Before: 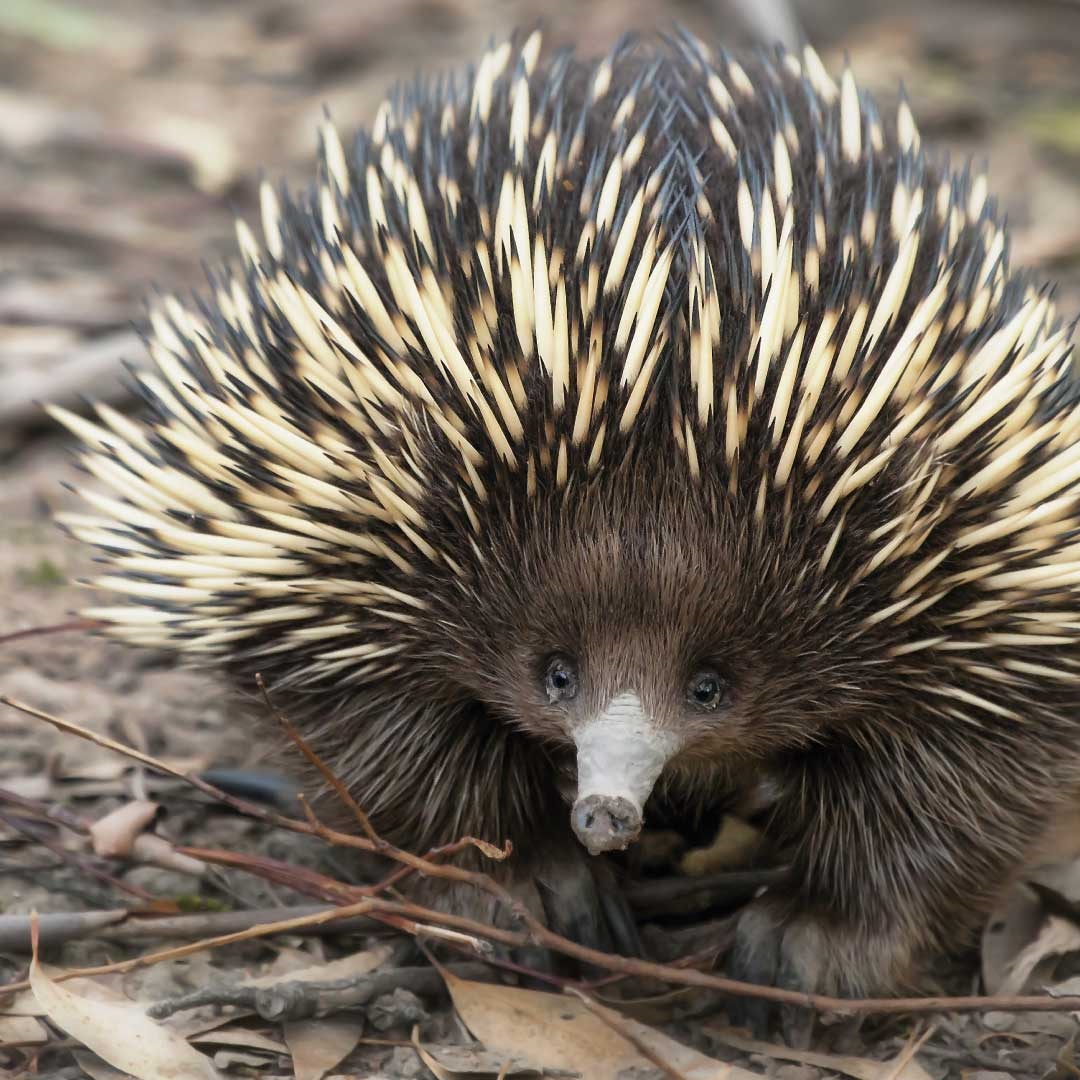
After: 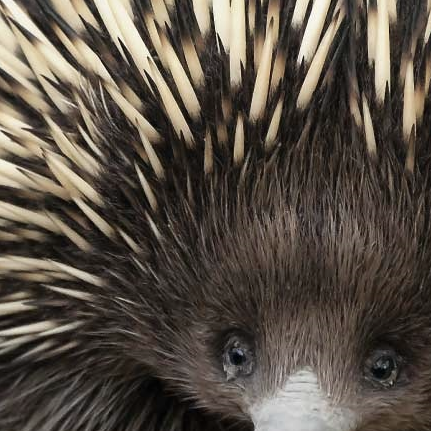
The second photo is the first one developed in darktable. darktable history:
contrast brightness saturation: contrast 0.06, brightness -0.01, saturation -0.23
crop: left 30%, top 30%, right 30%, bottom 30%
